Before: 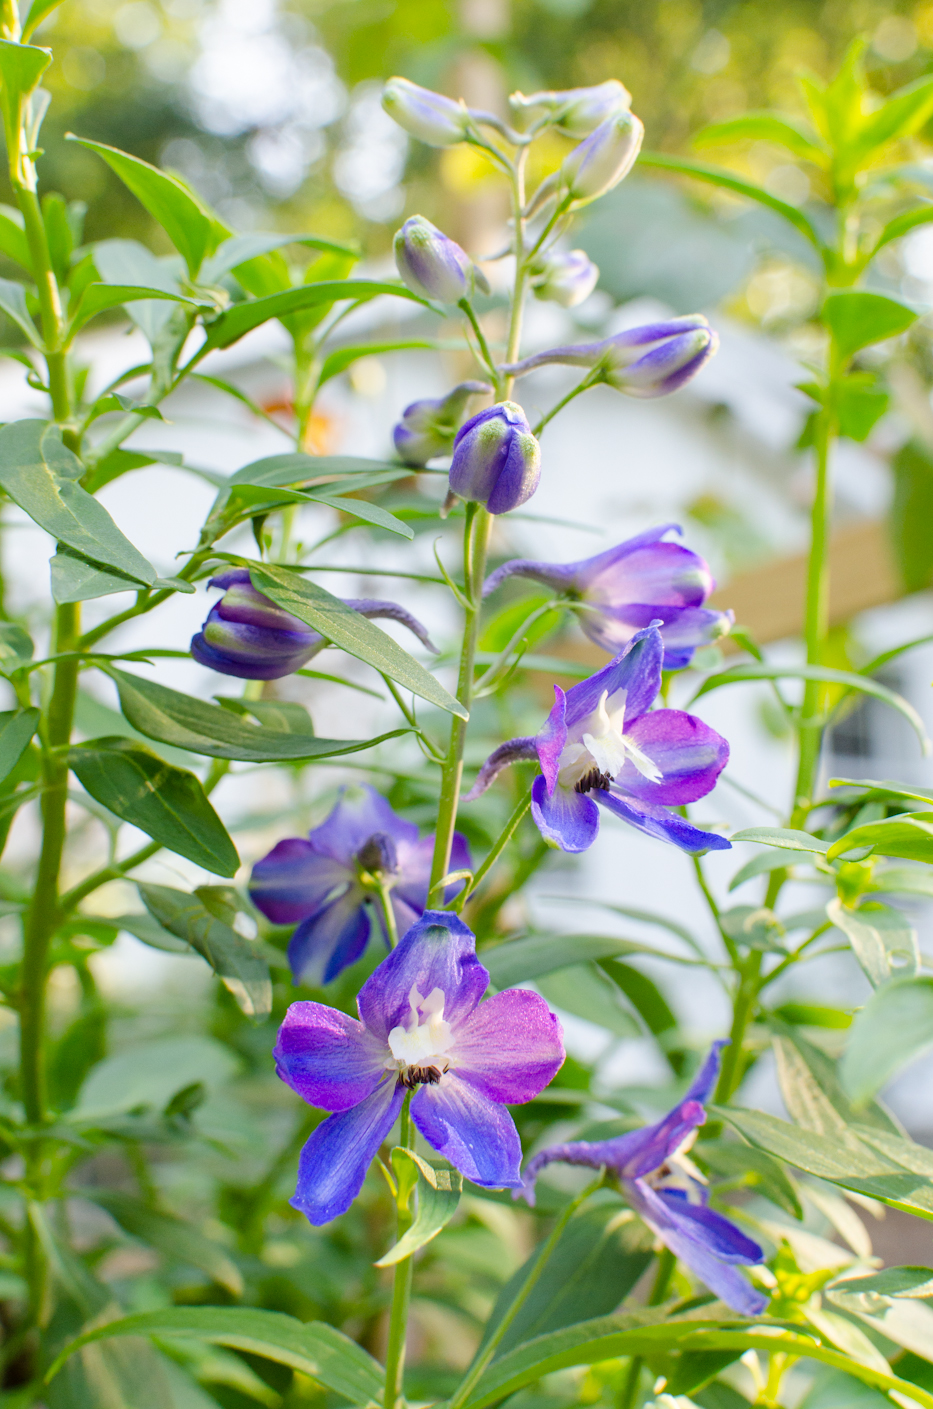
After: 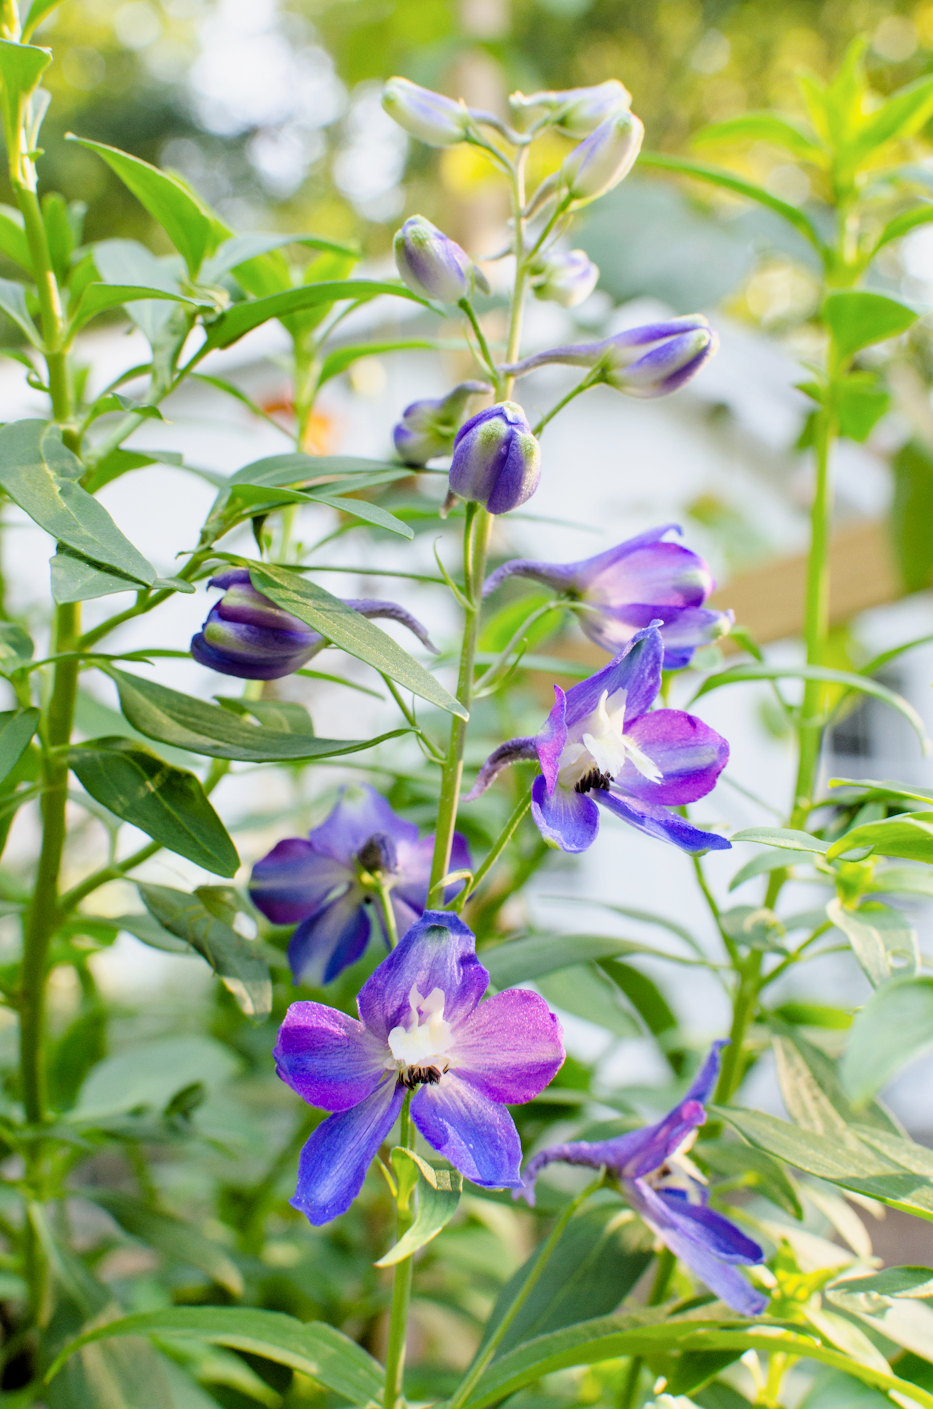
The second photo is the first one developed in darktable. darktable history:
filmic rgb: black relative exposure -4.91 EV, white relative exposure 2.84 EV, threshold 5.95 EV, hardness 3.7, enable highlight reconstruction true
